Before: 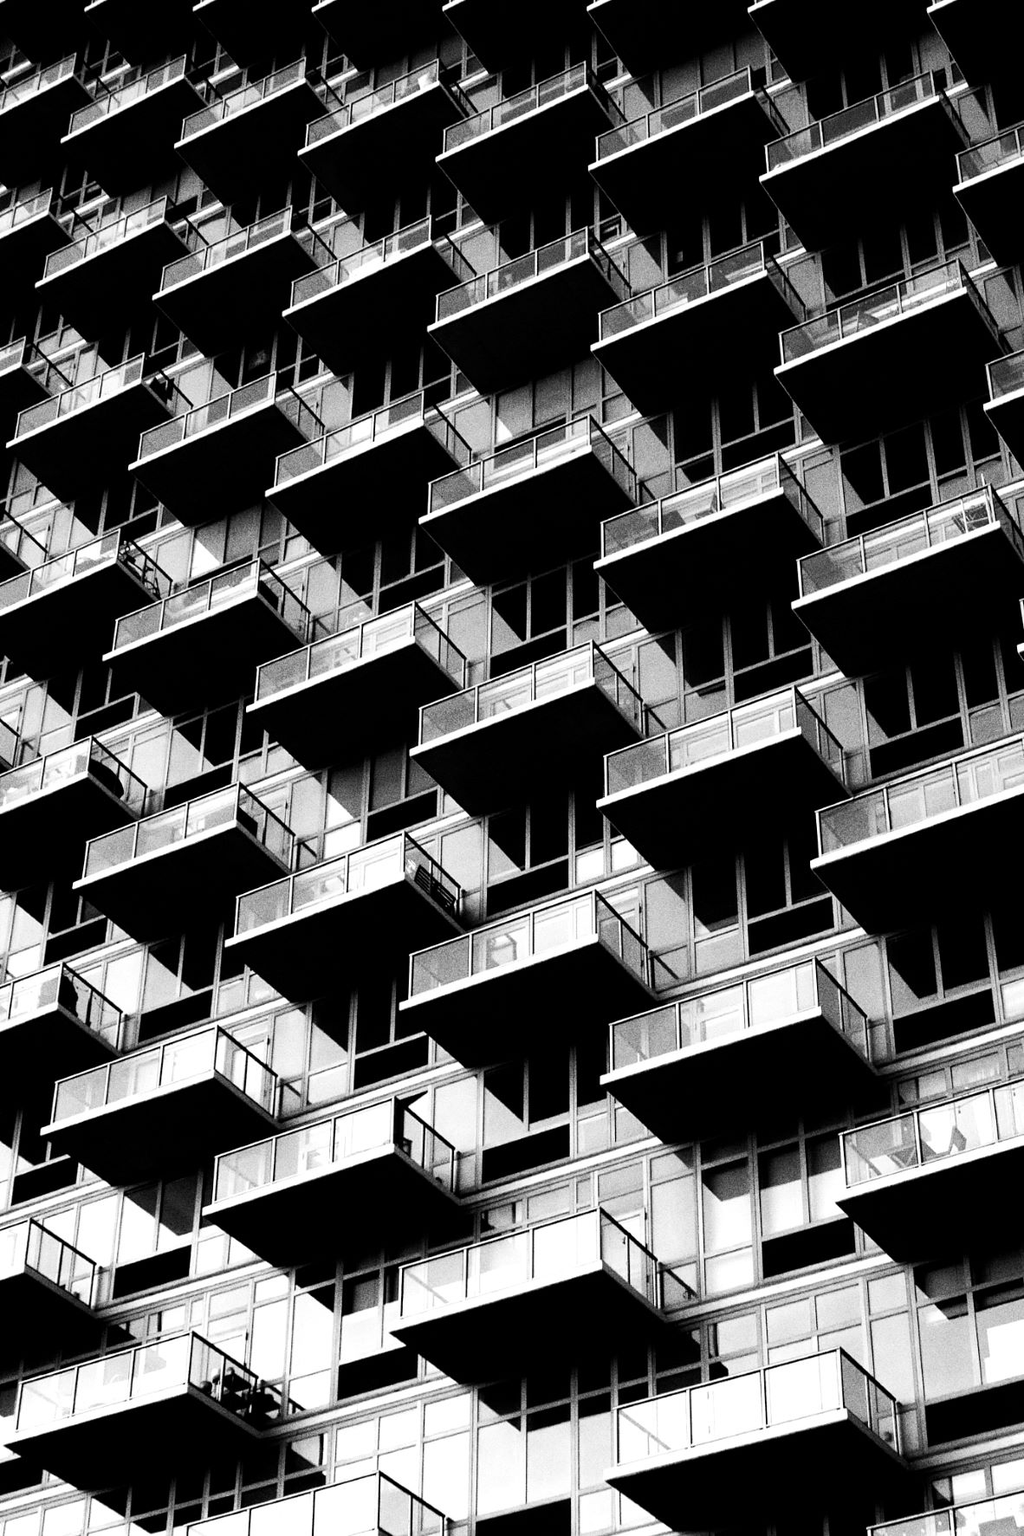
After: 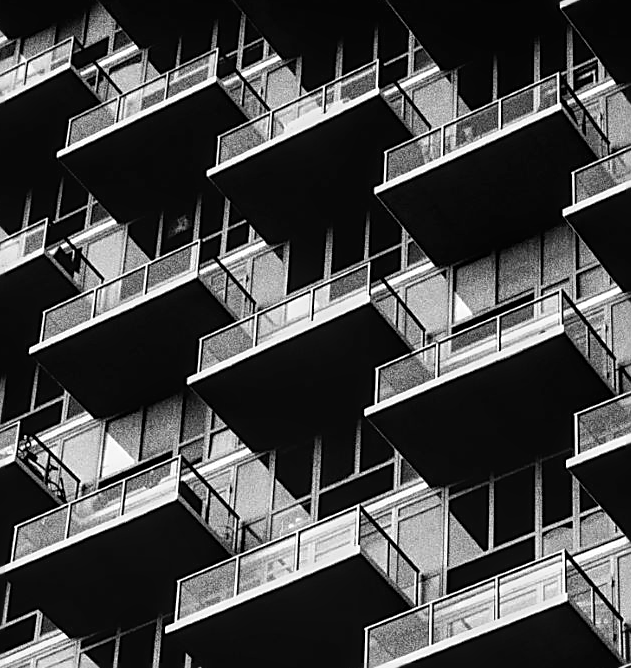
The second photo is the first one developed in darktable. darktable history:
sharpen: on, module defaults
crop: left 10.144%, top 10.705%, right 36.46%, bottom 51.601%
local contrast: on, module defaults
